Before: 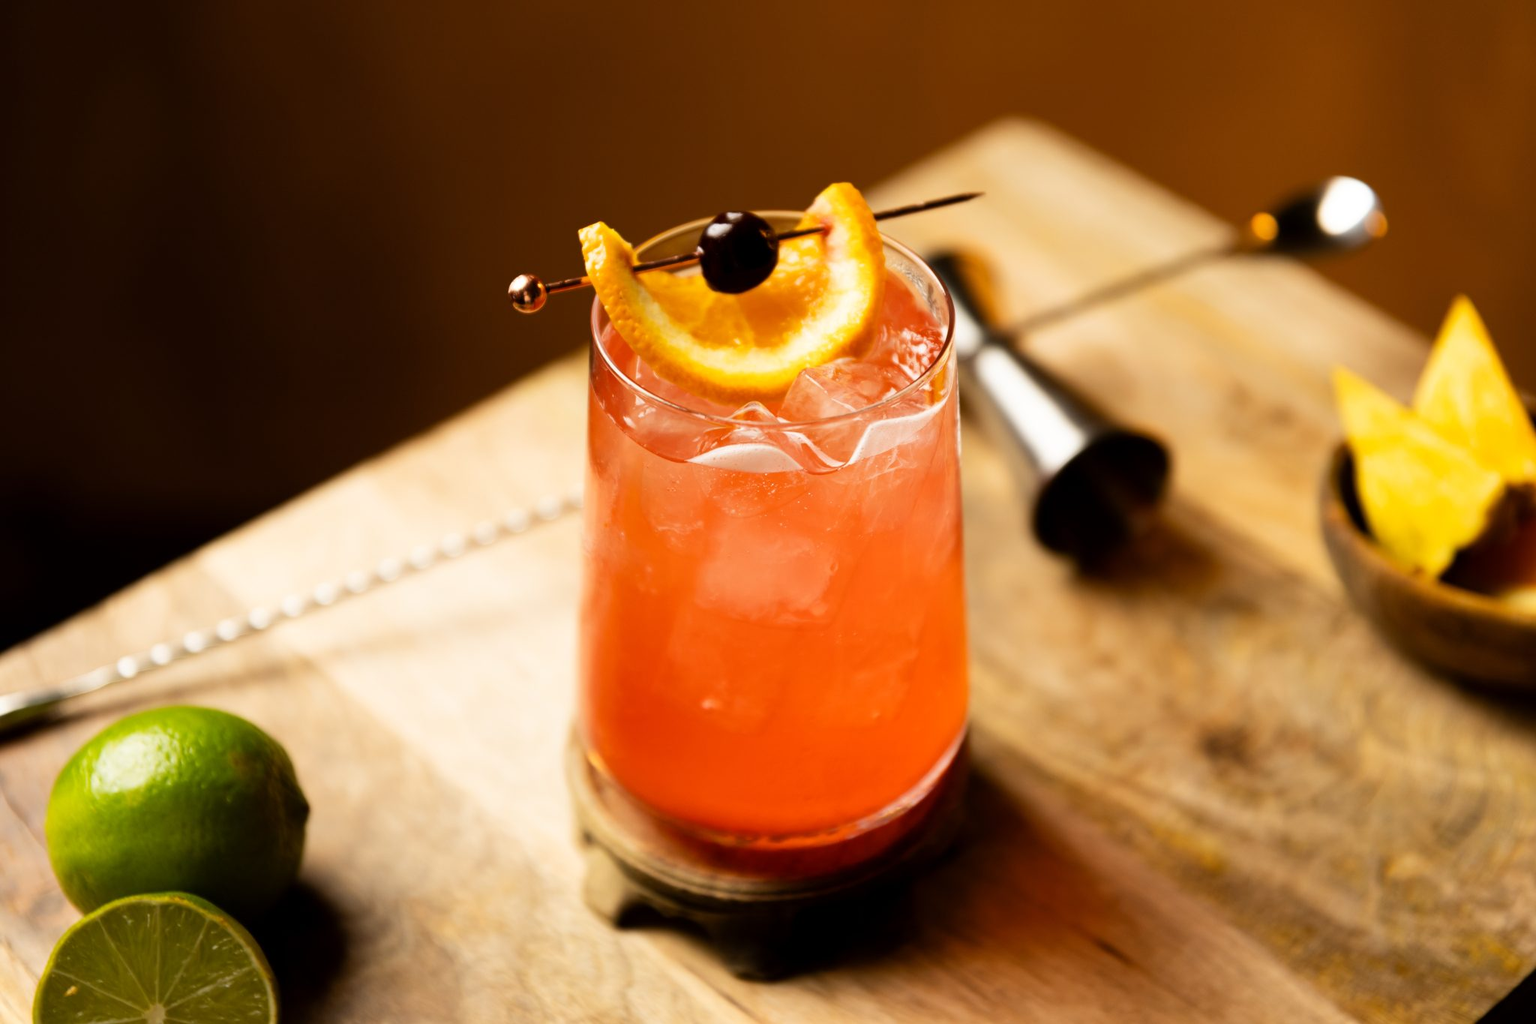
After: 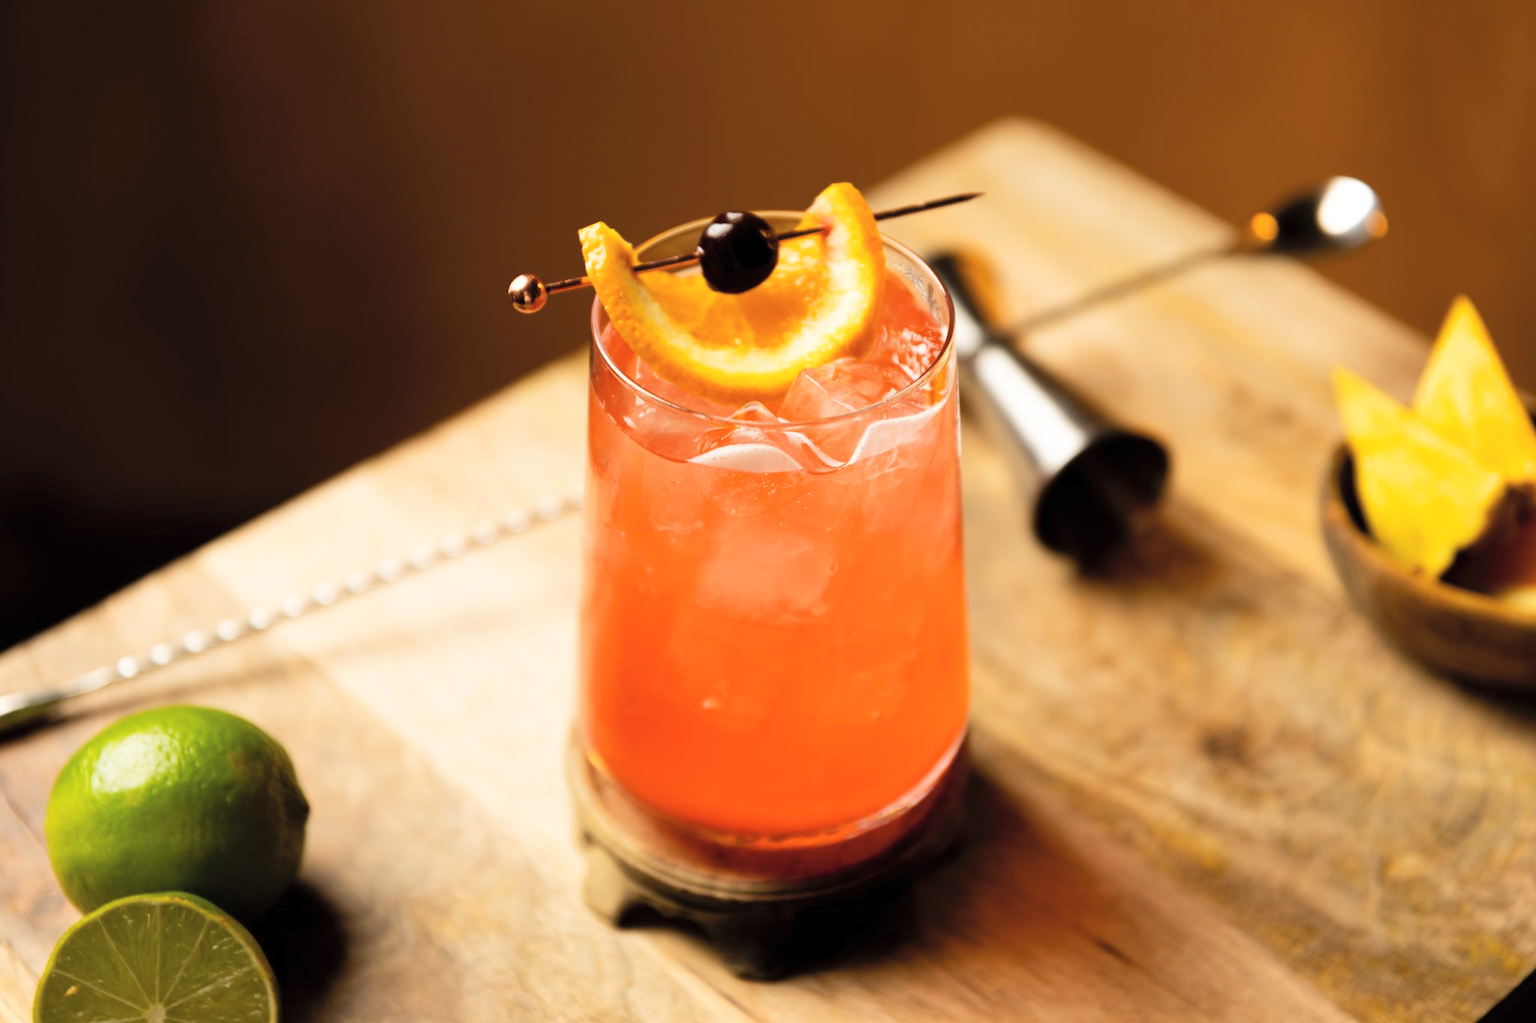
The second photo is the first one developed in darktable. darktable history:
contrast brightness saturation: brightness 0.119
tone equalizer: edges refinement/feathering 500, mask exposure compensation -1.57 EV, preserve details no
